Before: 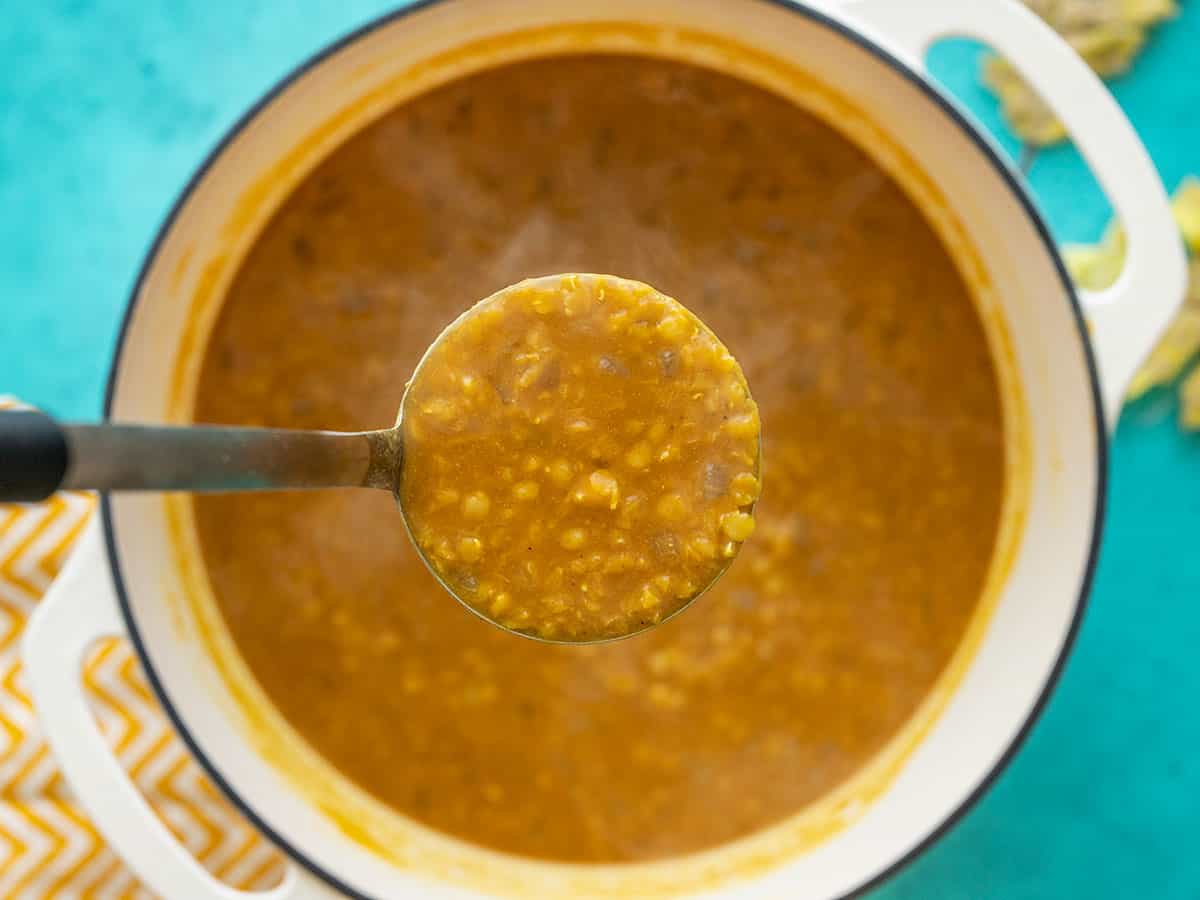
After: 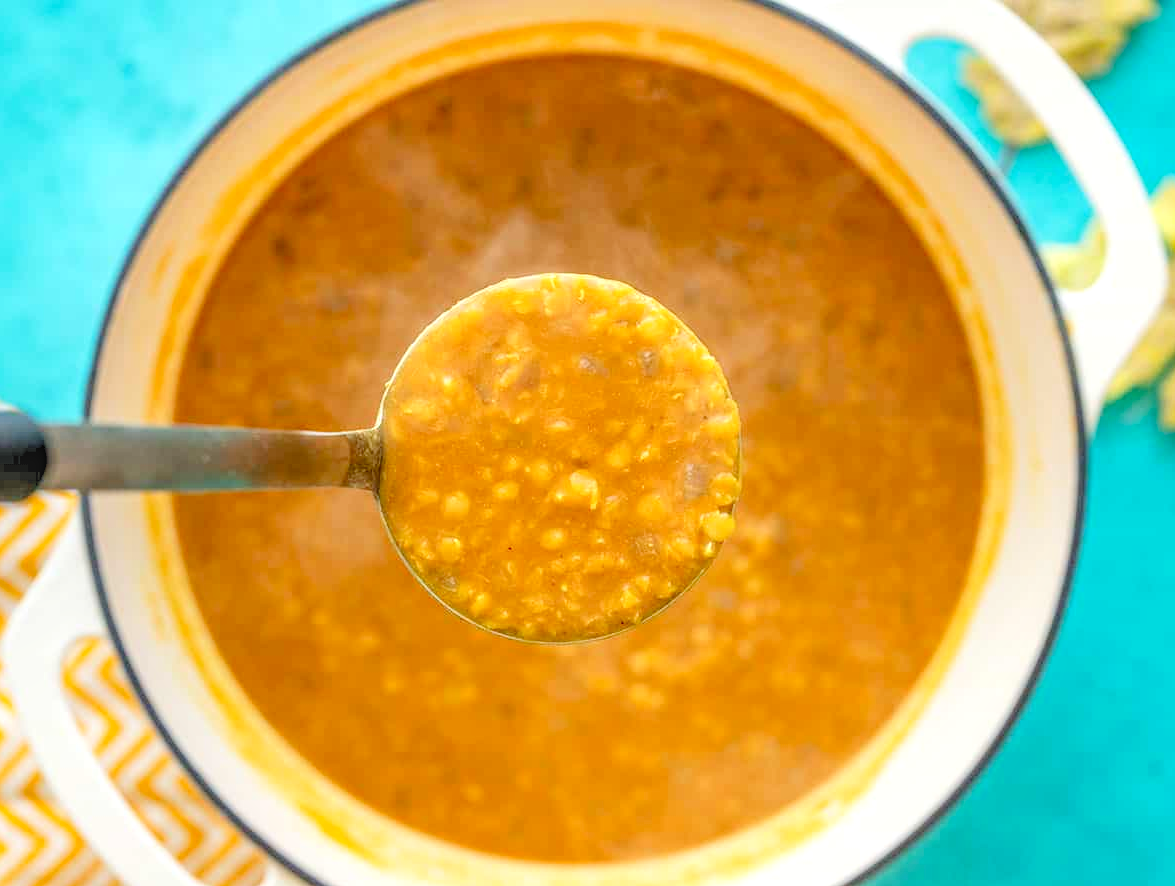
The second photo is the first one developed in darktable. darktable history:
crop: left 1.742%, right 0.271%, bottom 1.517%
local contrast: highlights 2%, shadows 4%, detail 133%
levels: levels [0.072, 0.414, 0.976]
